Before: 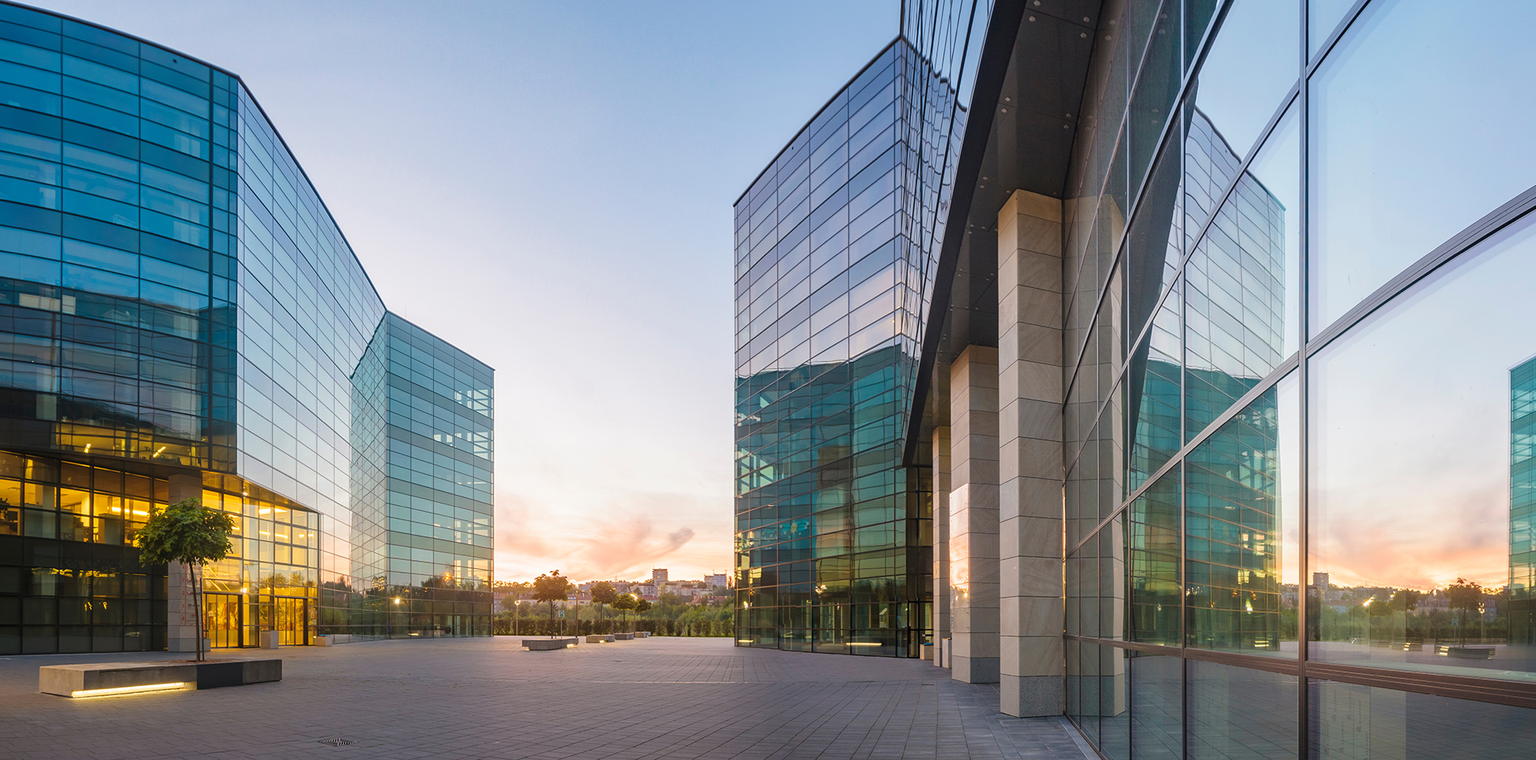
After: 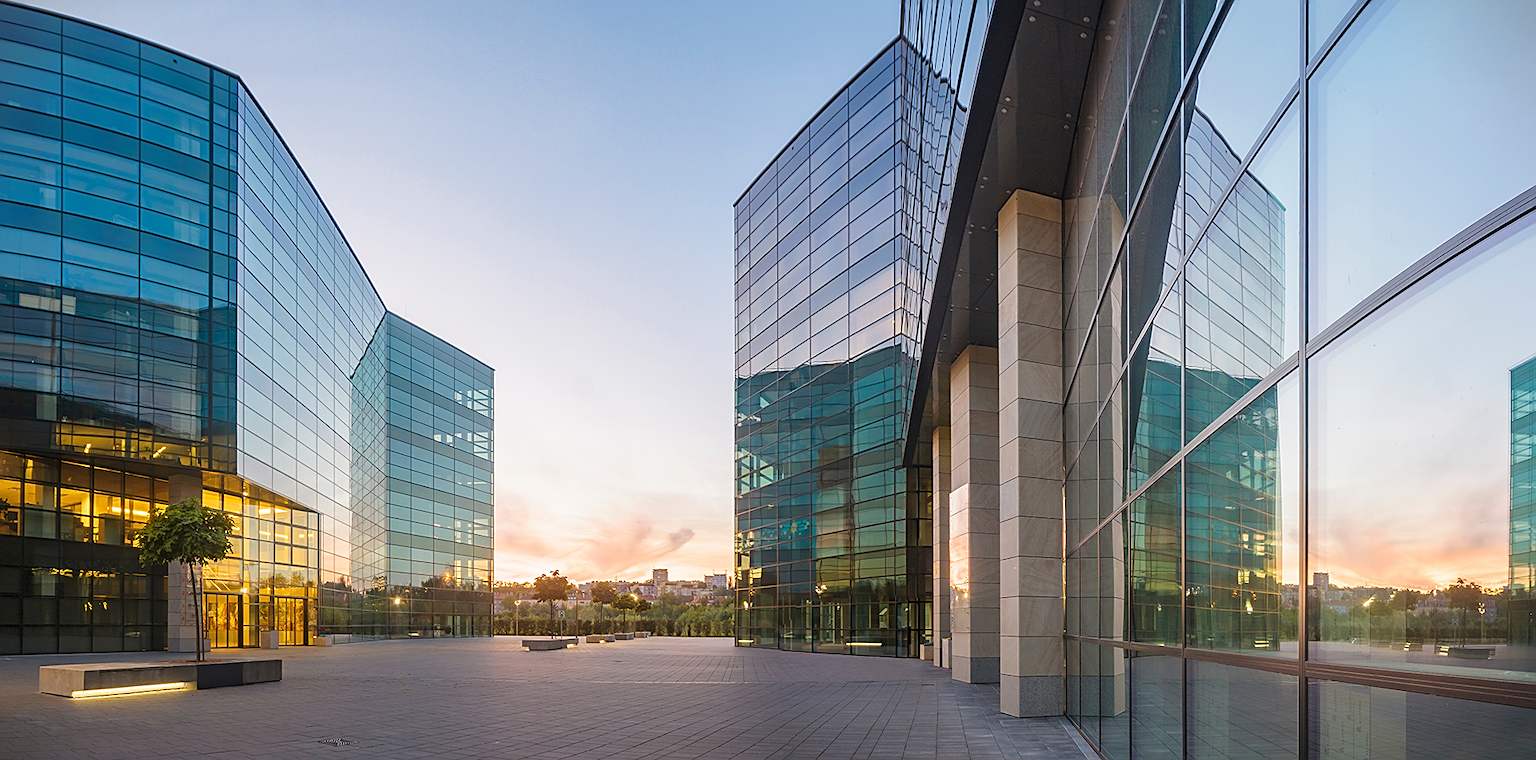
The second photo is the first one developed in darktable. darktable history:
sharpen: on, module defaults
vignetting: fall-off start 99.68%, brightness -0.628, saturation -0.679, width/height ratio 1.31, dithering 8-bit output
levels: mode automatic, levels [0, 0.478, 1]
